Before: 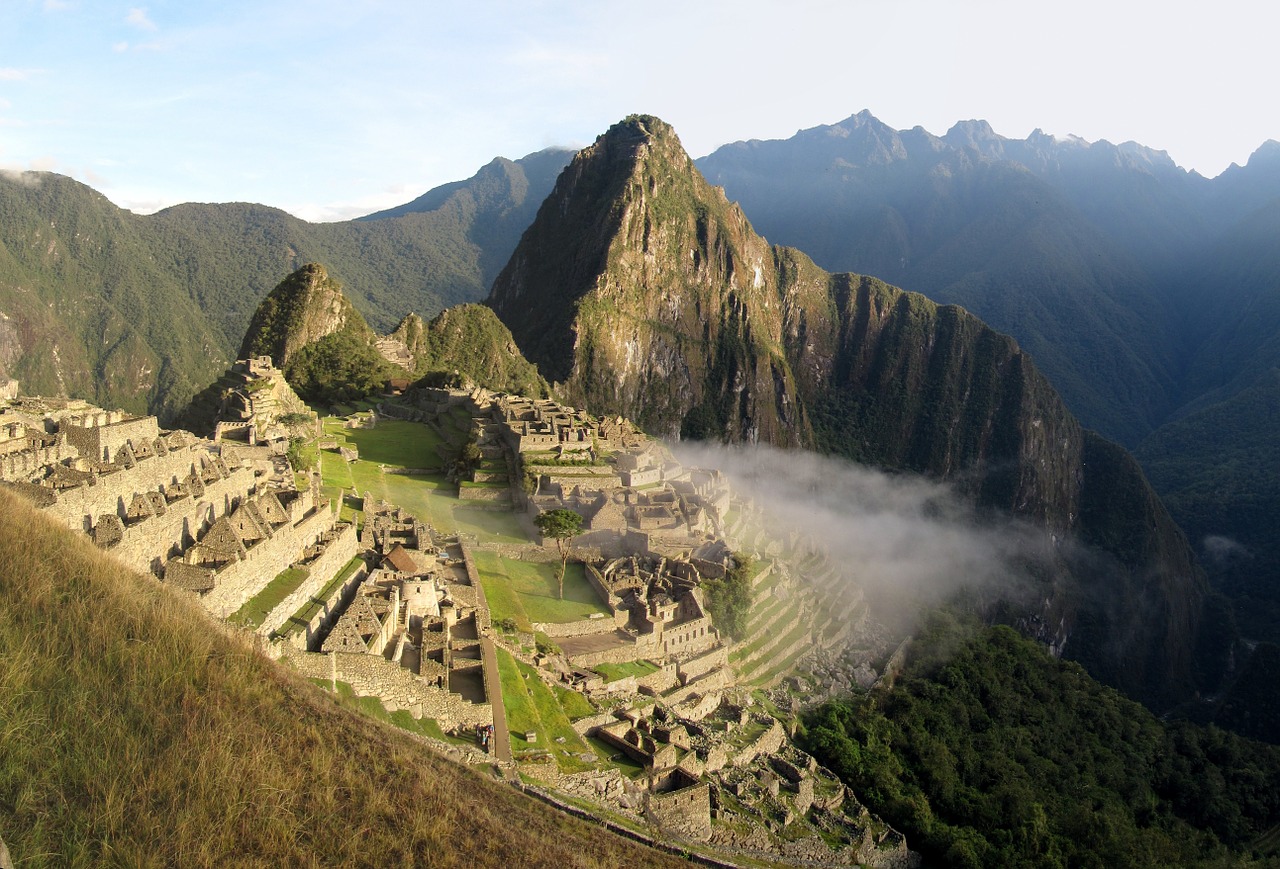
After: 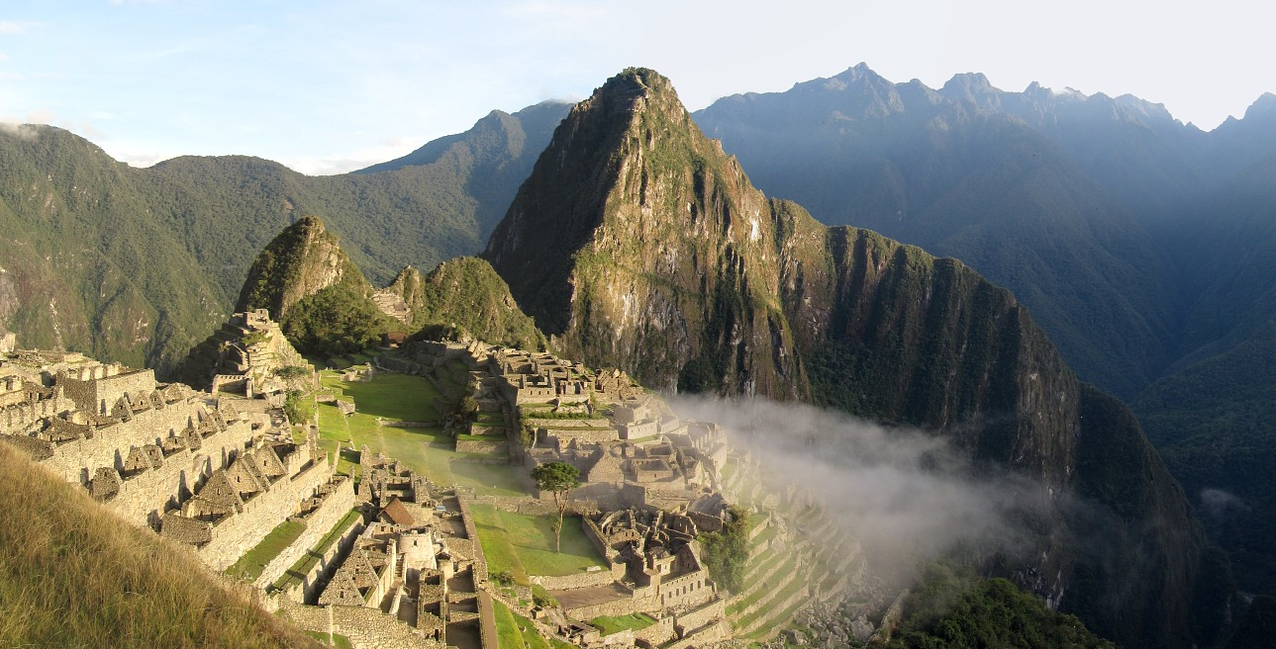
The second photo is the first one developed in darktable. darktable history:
crop: left 0.297%, top 5.492%, bottom 19.792%
